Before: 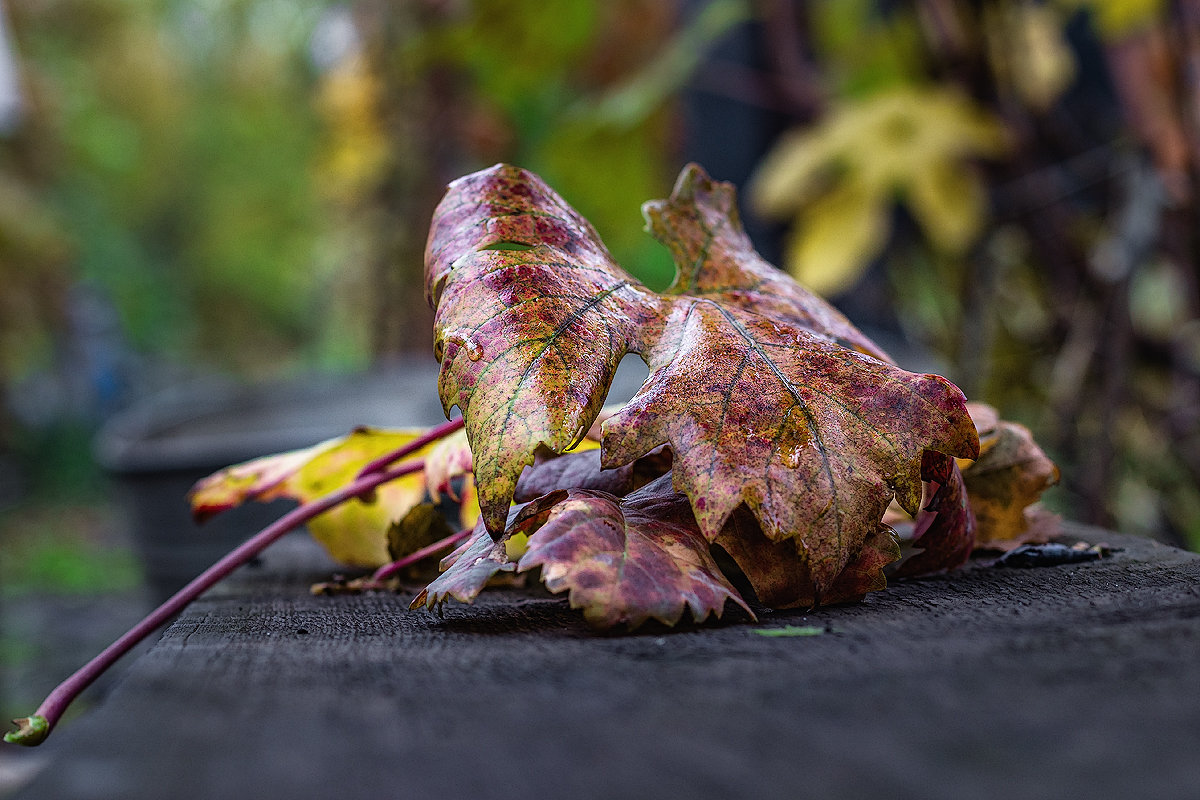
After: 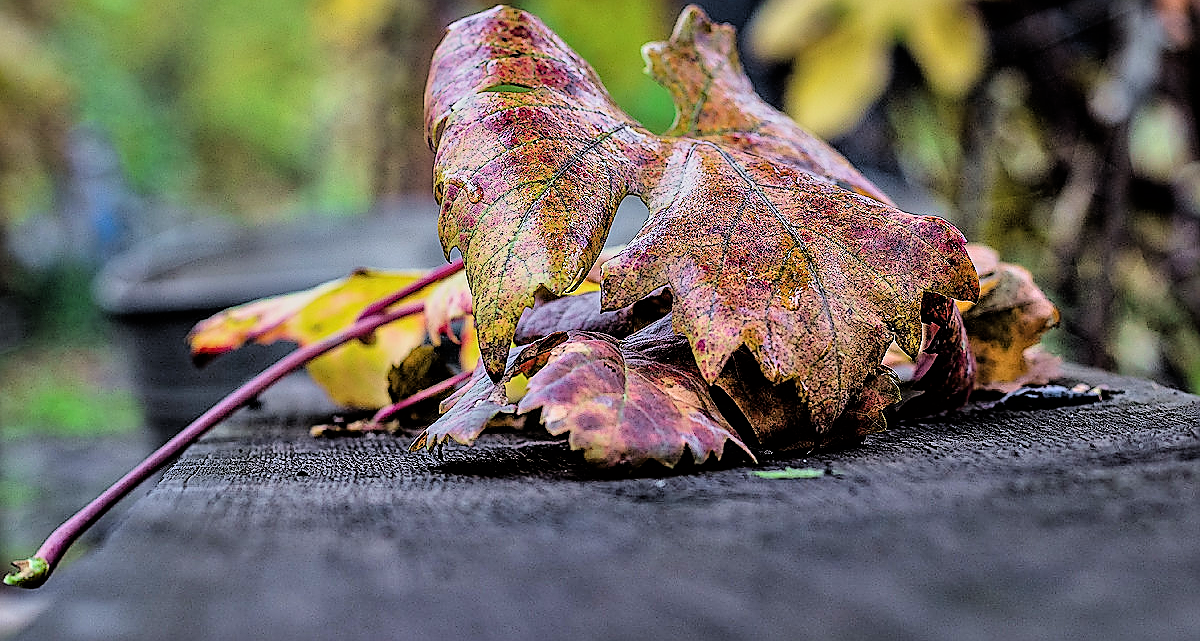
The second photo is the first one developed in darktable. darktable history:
sharpen: radius 1.38, amount 1.248, threshold 0.762
crop and rotate: top 19.87%
tone equalizer: -7 EV 0.164 EV, -6 EV 0.636 EV, -5 EV 1.14 EV, -4 EV 1.34 EV, -3 EV 1.18 EV, -2 EV 0.6 EV, -1 EV 0.153 EV, mask exposure compensation -0.486 EV
filmic rgb: black relative exposure -5.11 EV, white relative exposure 3.96 EV, threshold 5.99 EV, hardness 2.9, contrast 1.299, color science v6 (2022), enable highlight reconstruction true
